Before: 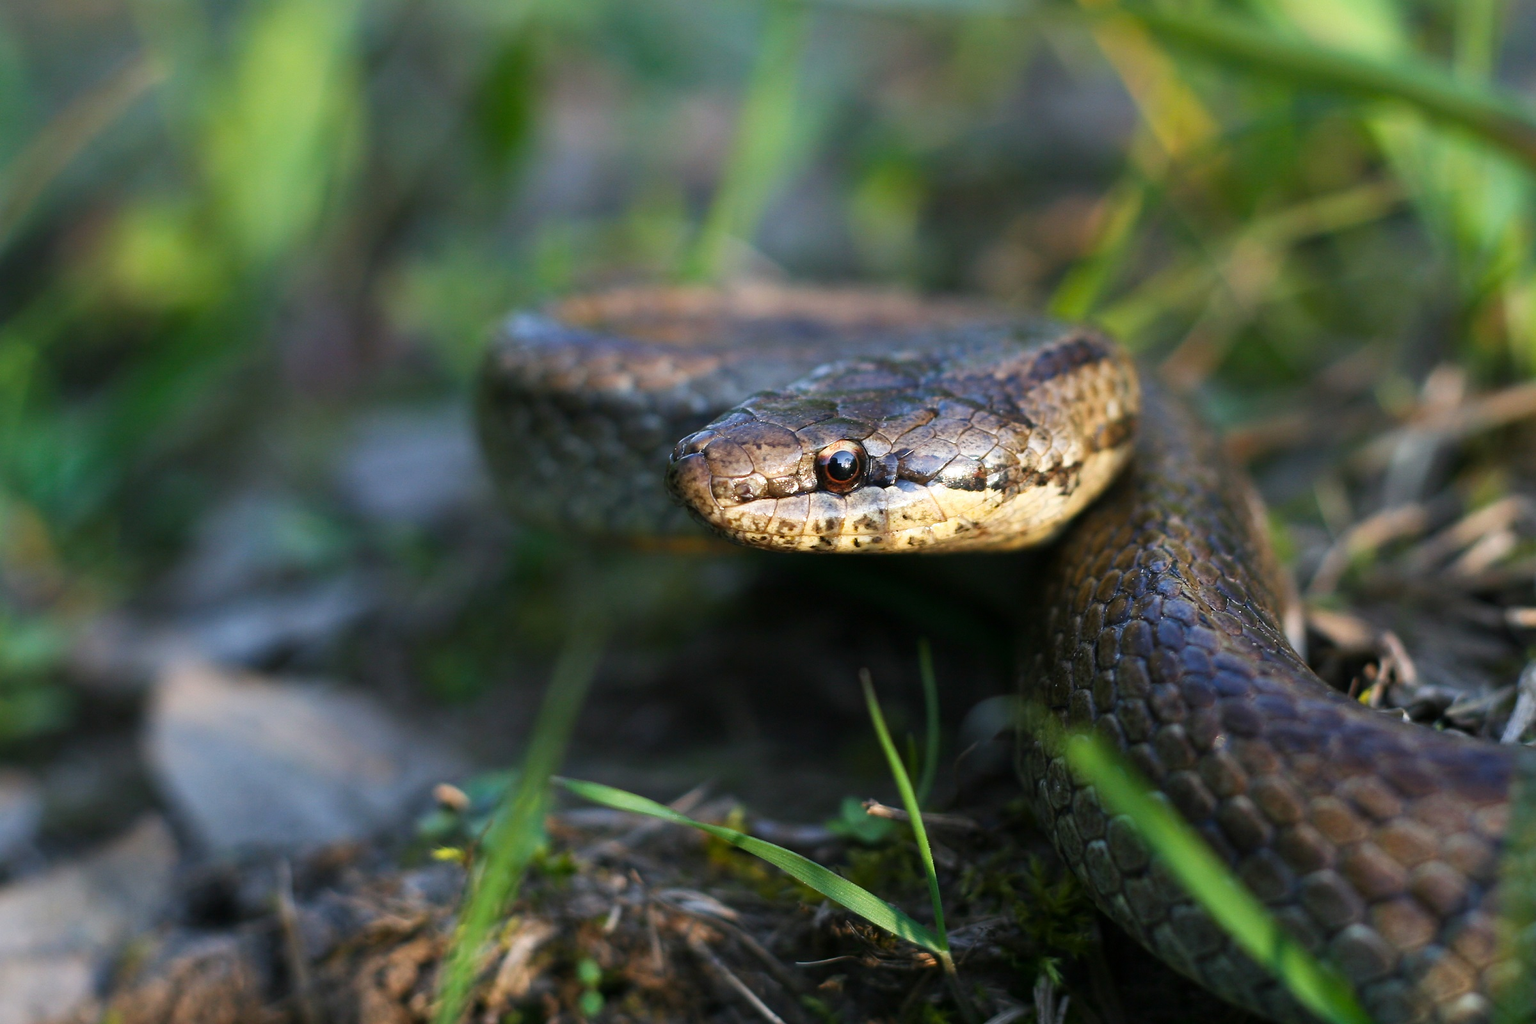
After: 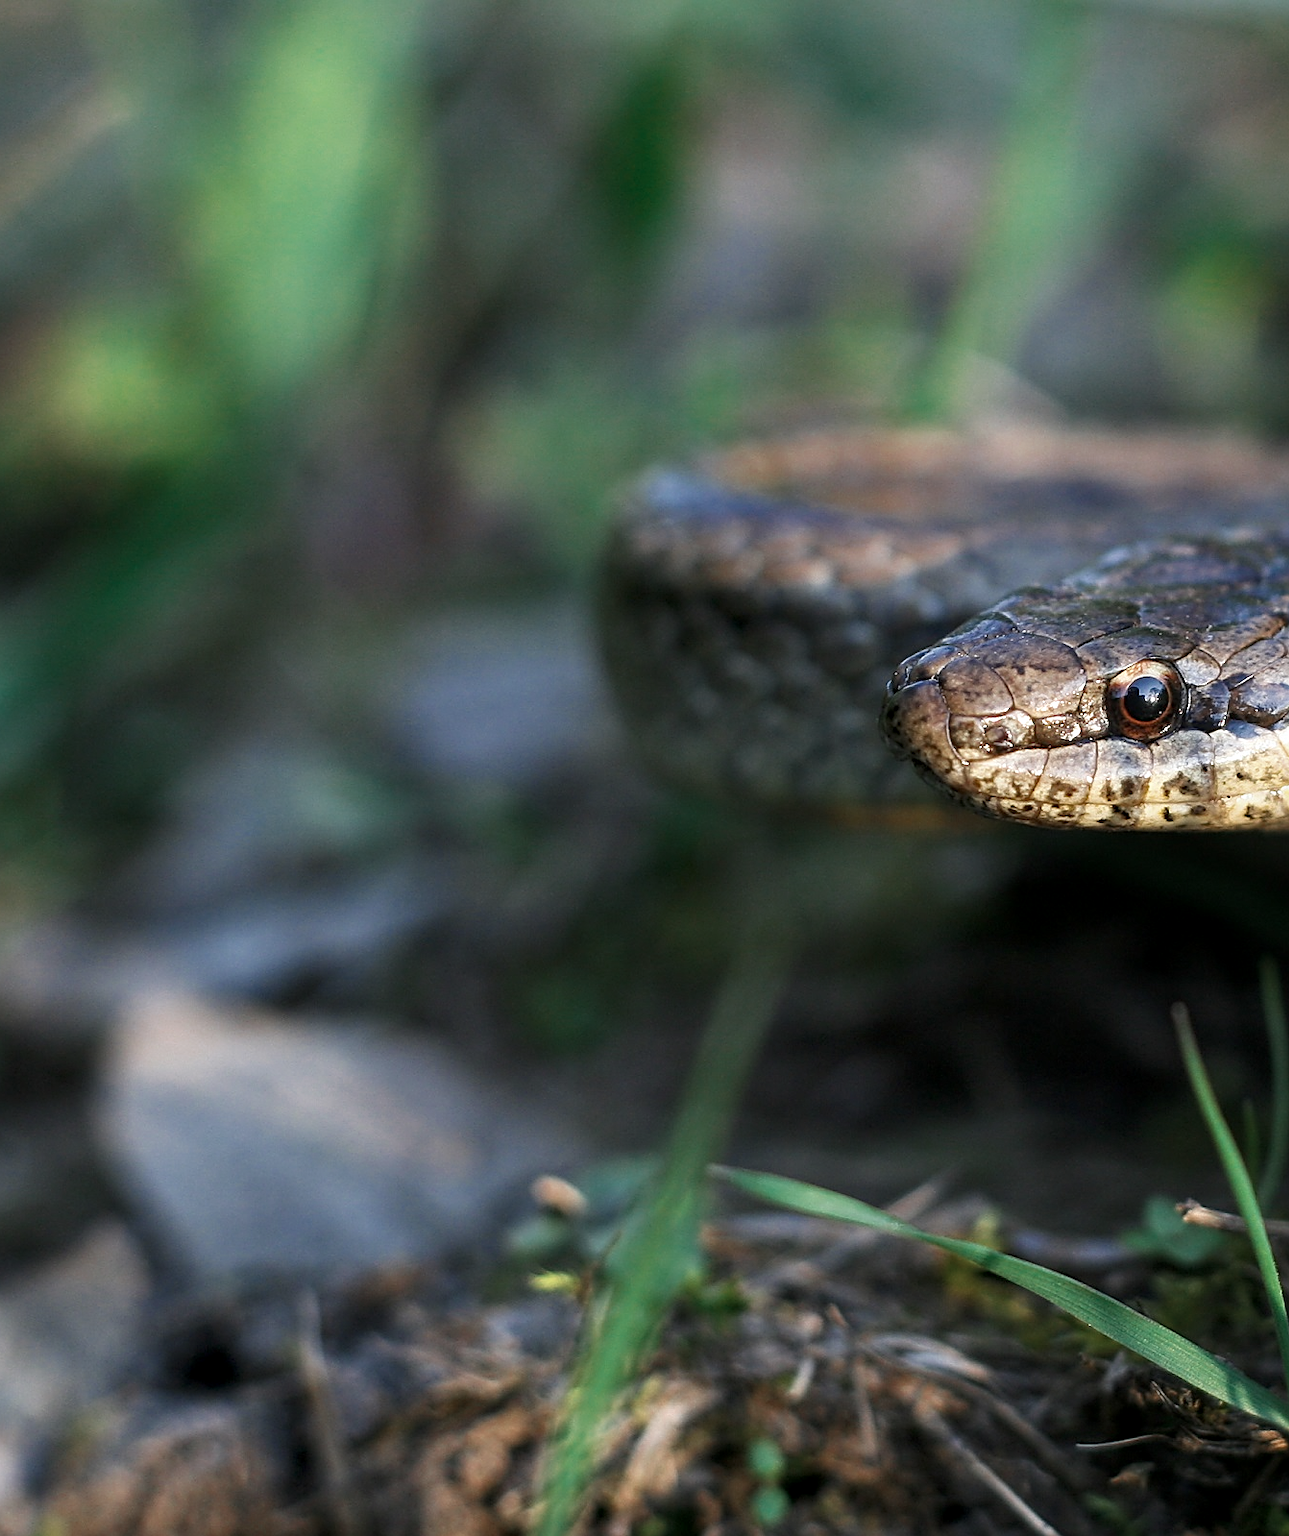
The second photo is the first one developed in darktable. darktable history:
color zones: curves: ch0 [(0, 0.5) (0.125, 0.4) (0.25, 0.5) (0.375, 0.4) (0.5, 0.4) (0.625, 0.35) (0.75, 0.35) (0.875, 0.5)]; ch1 [(0, 0.35) (0.125, 0.45) (0.25, 0.35) (0.375, 0.35) (0.5, 0.35) (0.625, 0.35) (0.75, 0.45) (0.875, 0.35)]; ch2 [(0, 0.6) (0.125, 0.5) (0.25, 0.5) (0.375, 0.6) (0.5, 0.6) (0.625, 0.5) (0.75, 0.5) (0.875, 0.5)]
sharpen: amount 0.489
local contrast: detail 130%
crop: left 5.145%, right 38.91%
